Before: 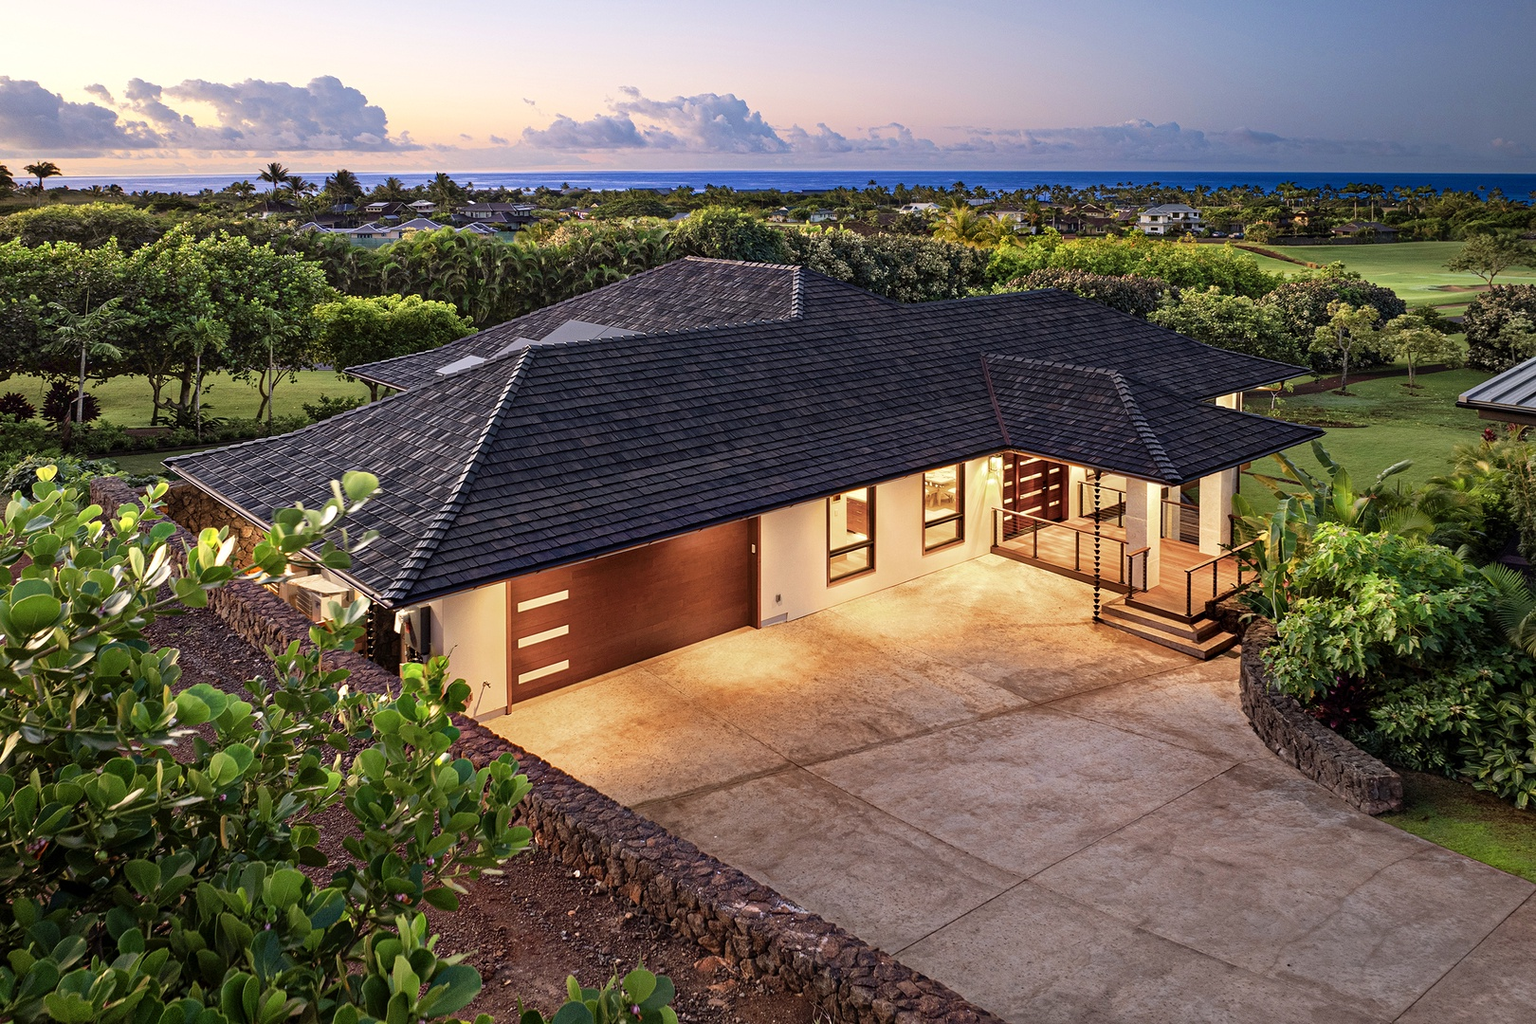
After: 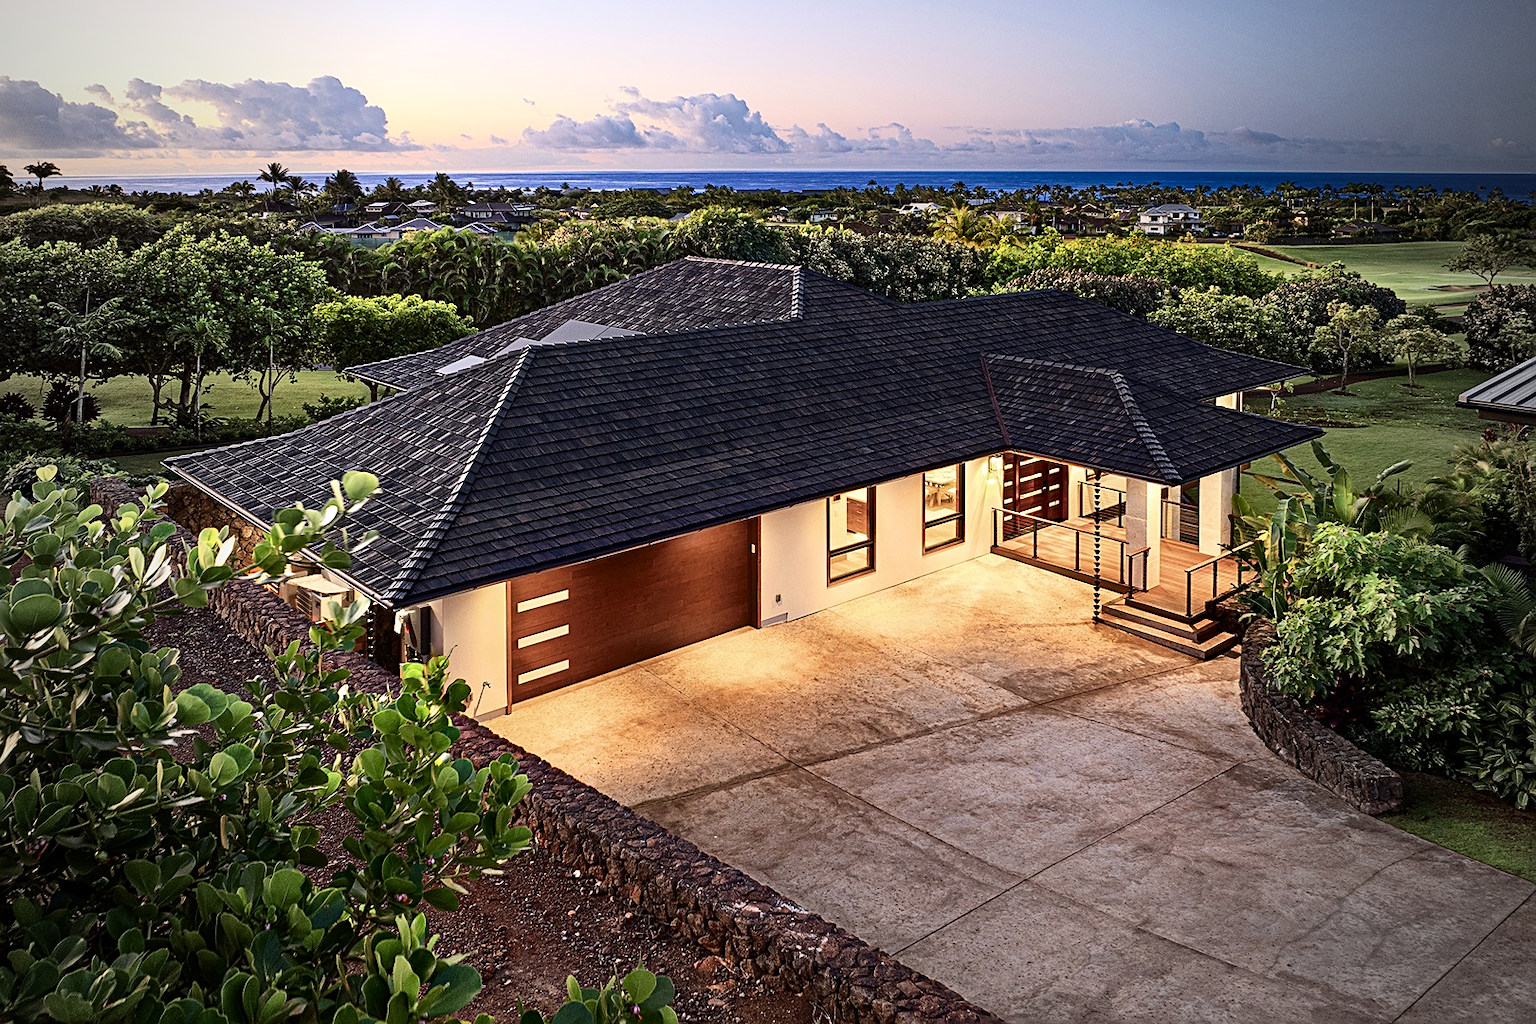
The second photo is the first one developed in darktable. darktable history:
contrast brightness saturation: contrast 0.22
sharpen: on, module defaults
rotate and perspective: automatic cropping original format, crop left 0, crop top 0
vignetting: fall-off start 97%, fall-off radius 100%, width/height ratio 0.609, unbound false
